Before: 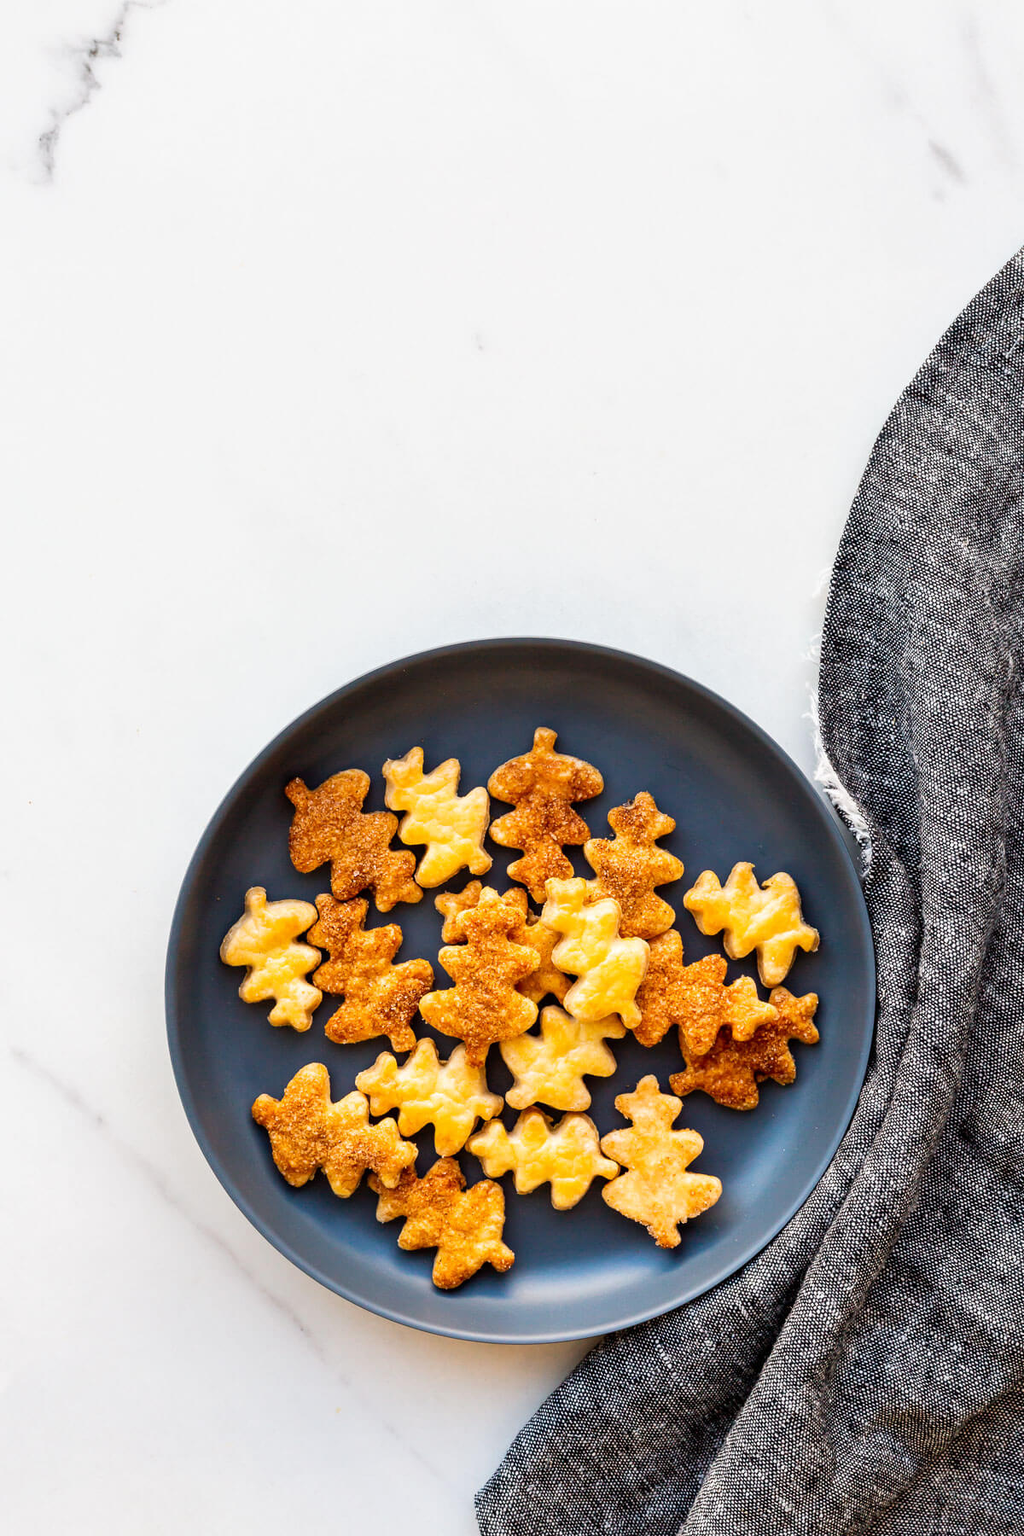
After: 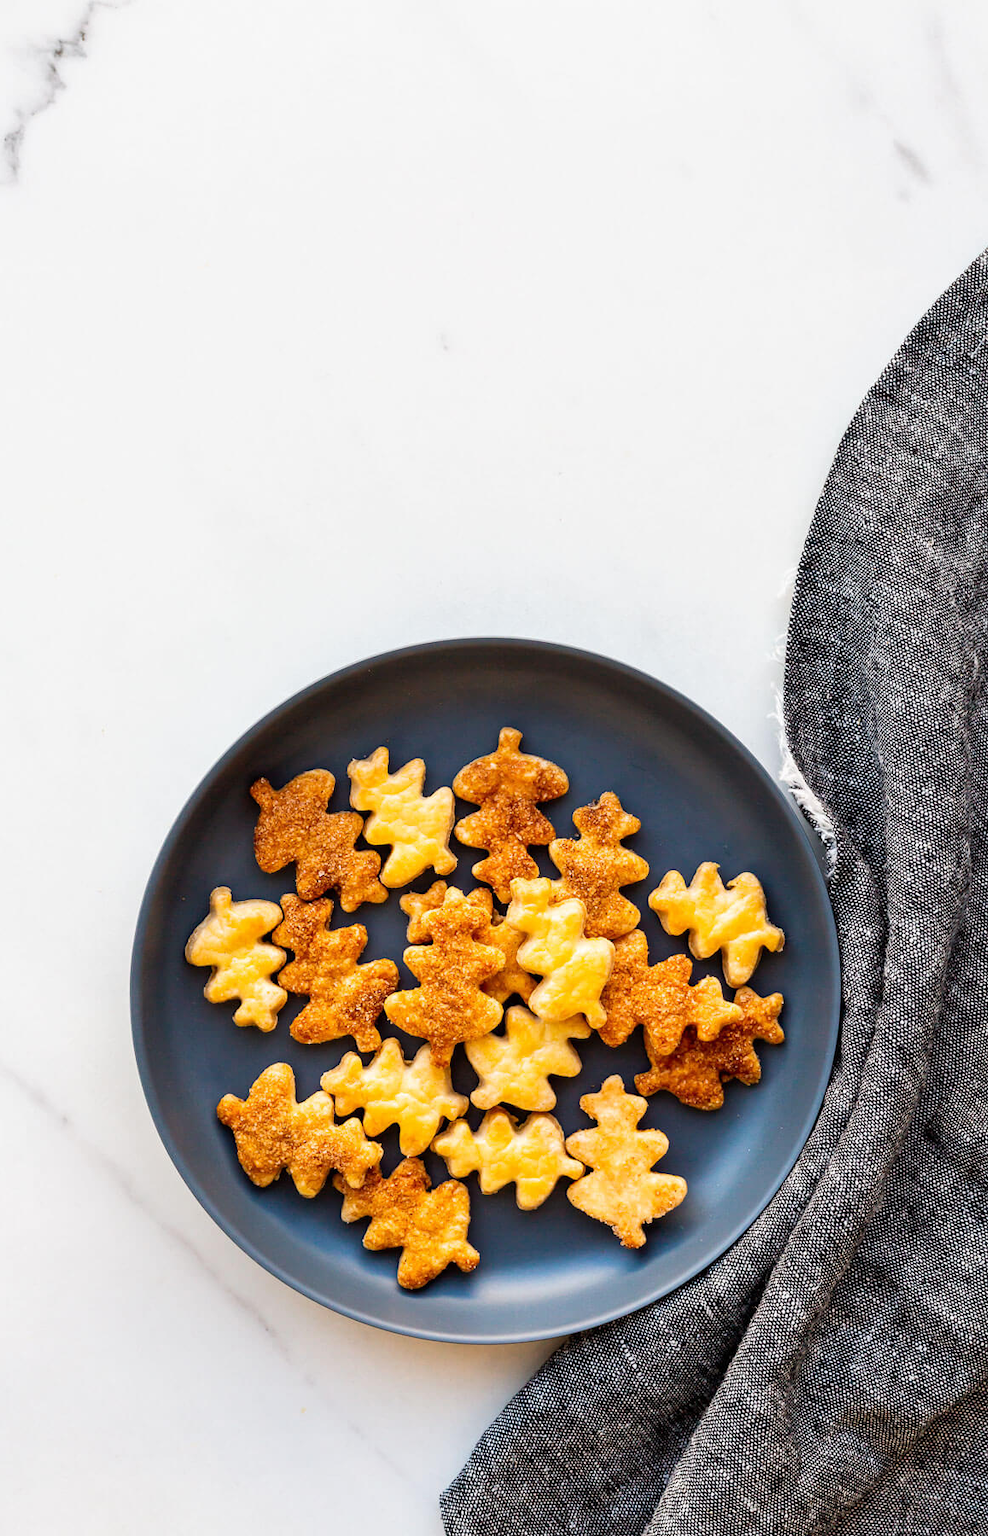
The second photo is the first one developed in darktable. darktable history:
crop and rotate: left 3.468%
